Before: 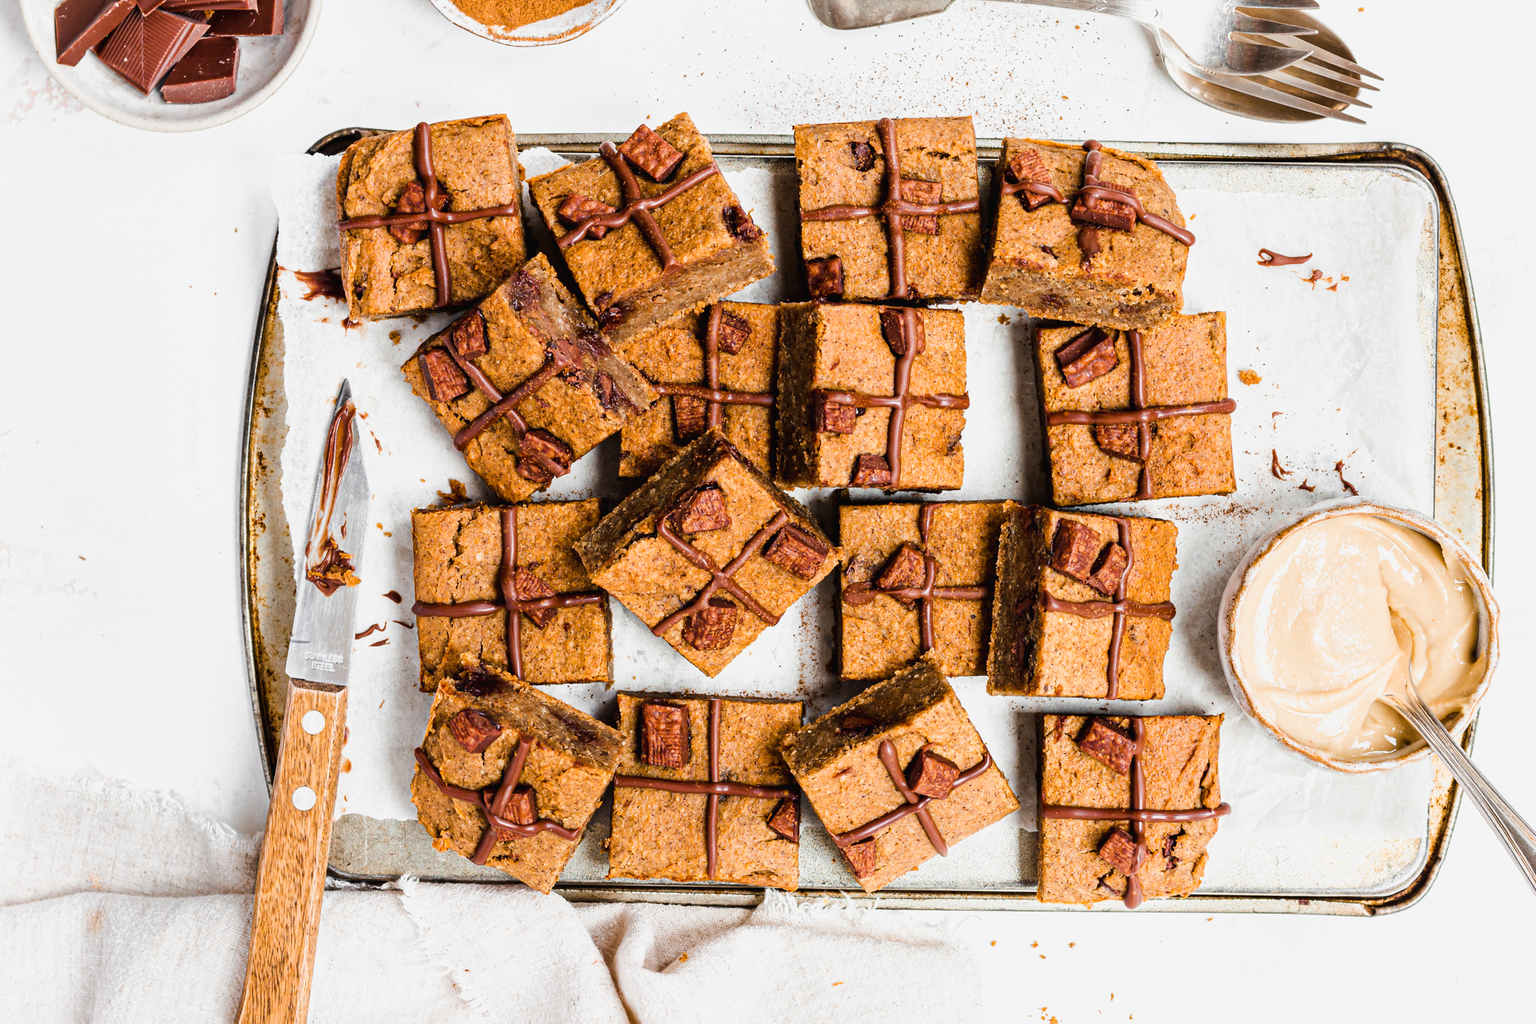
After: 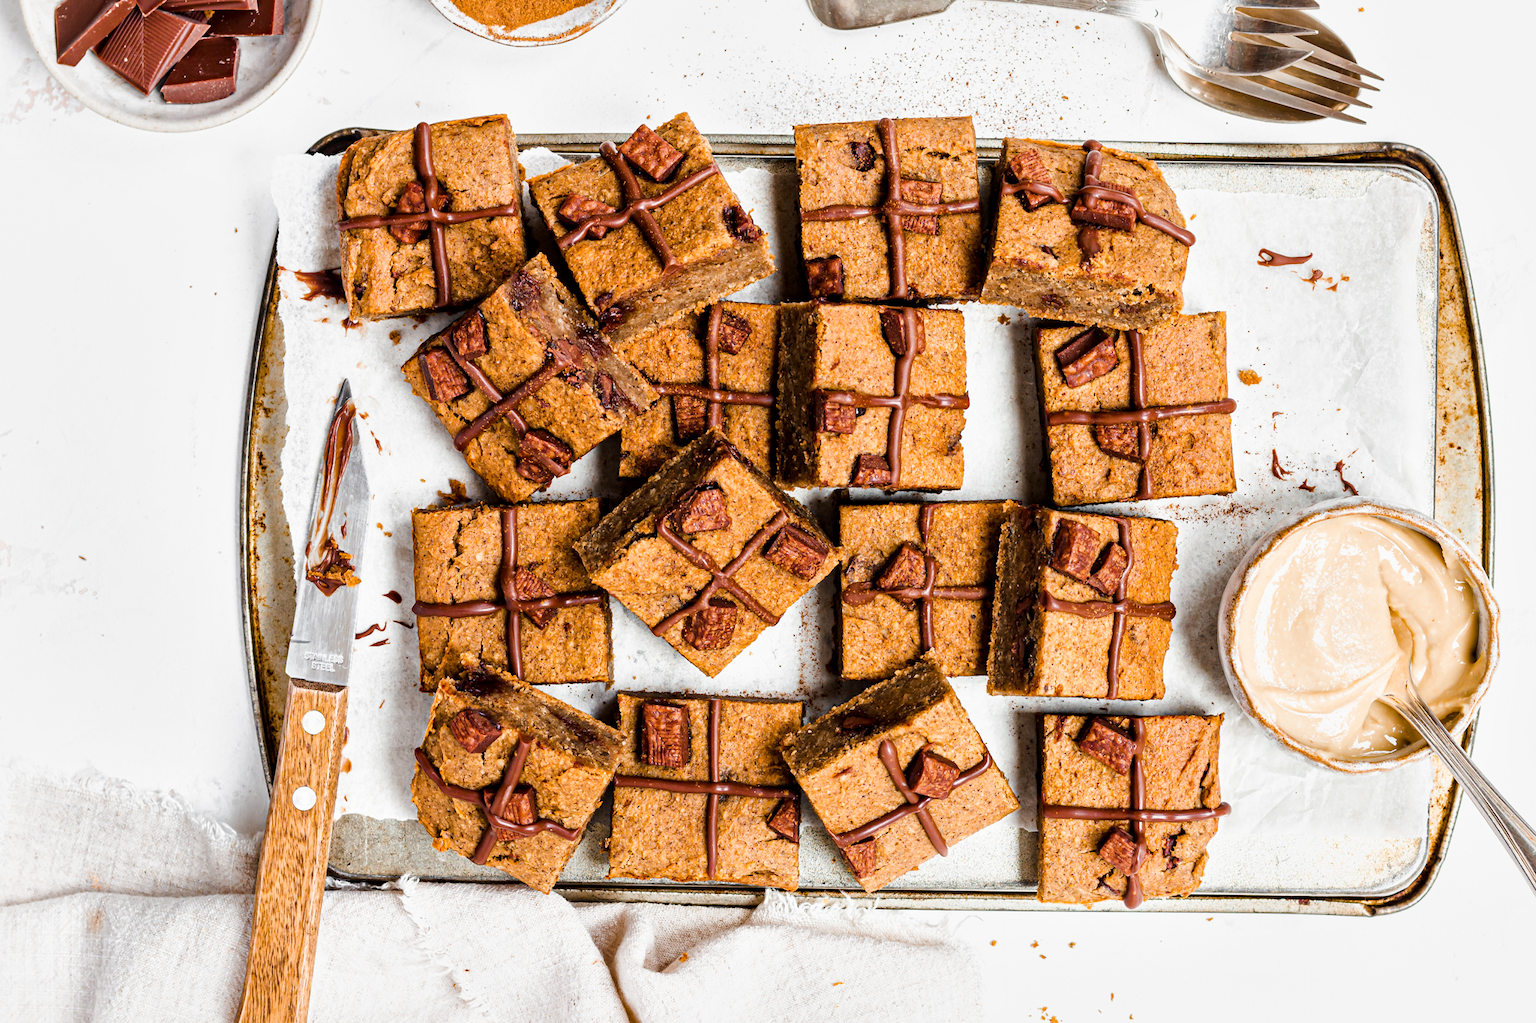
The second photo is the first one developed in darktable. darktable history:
local contrast: mode bilateral grid, contrast 20, coarseness 50, detail 132%, midtone range 0.2
haze removal: compatibility mode true, adaptive false
